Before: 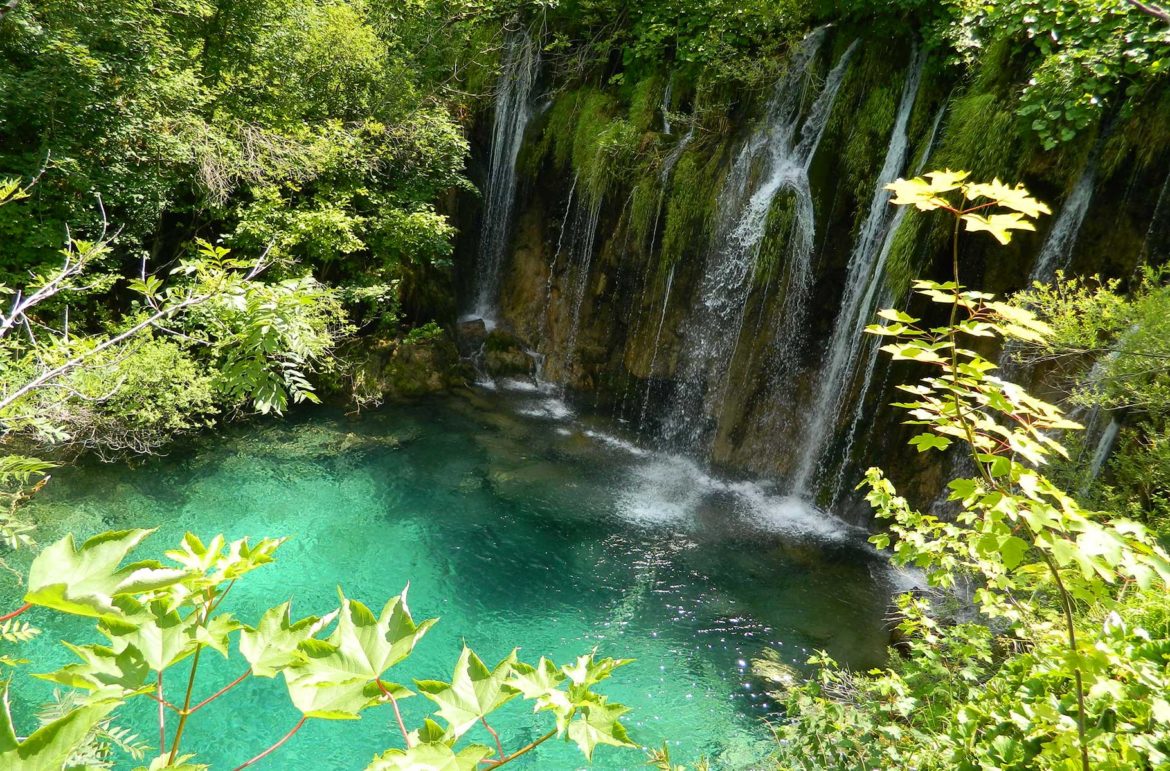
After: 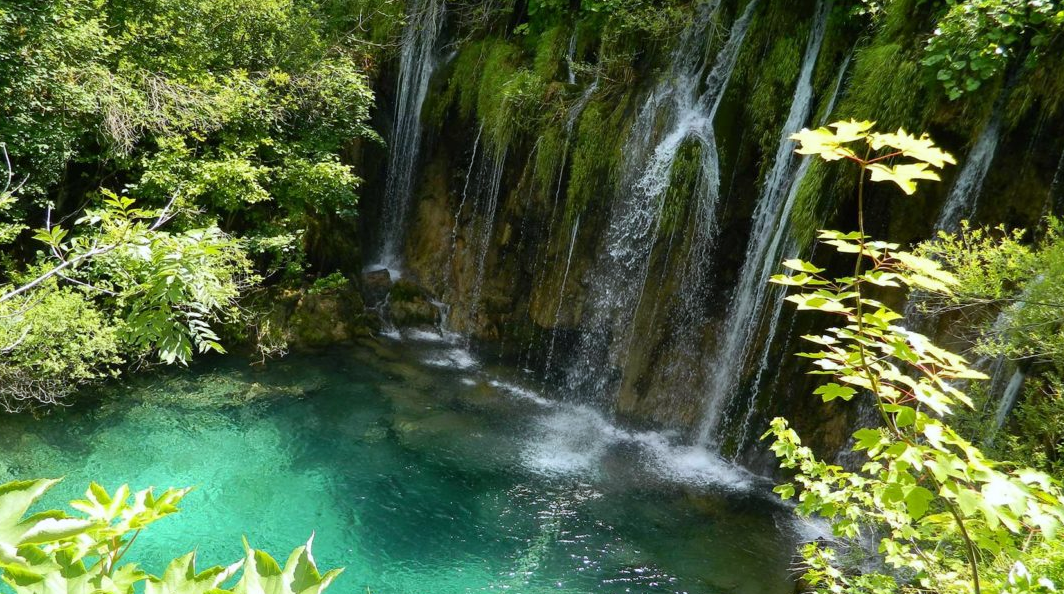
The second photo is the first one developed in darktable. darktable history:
white balance: red 0.974, blue 1.044
crop: left 8.155%, top 6.611%, bottom 15.385%
